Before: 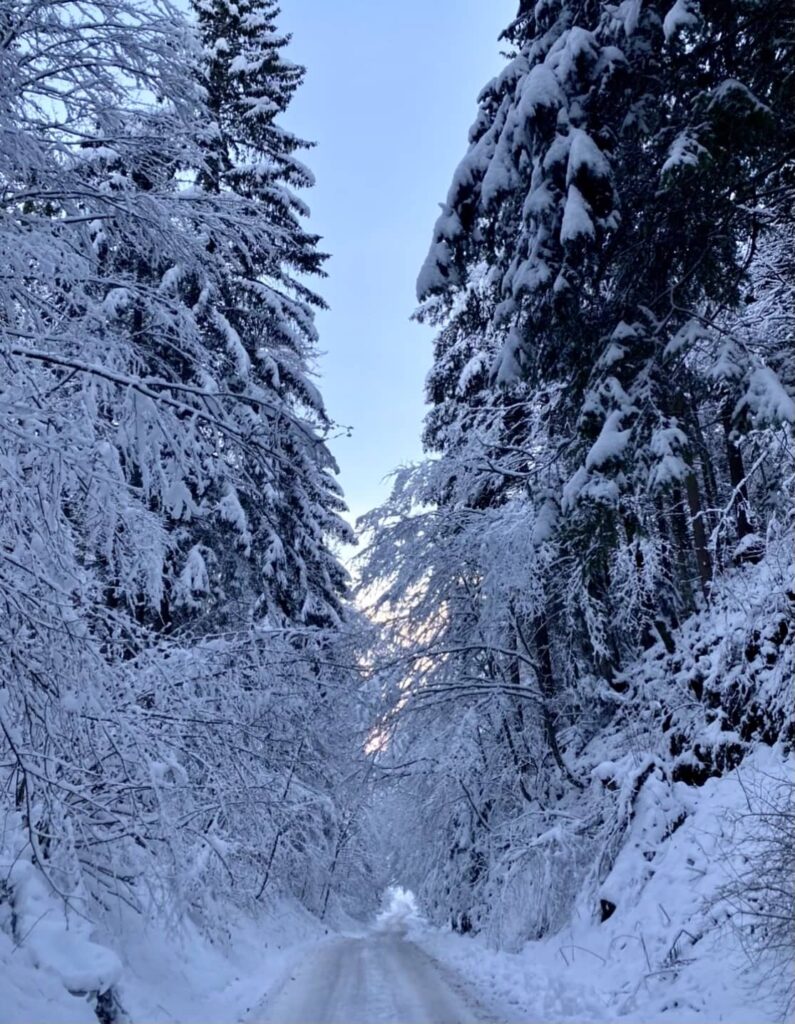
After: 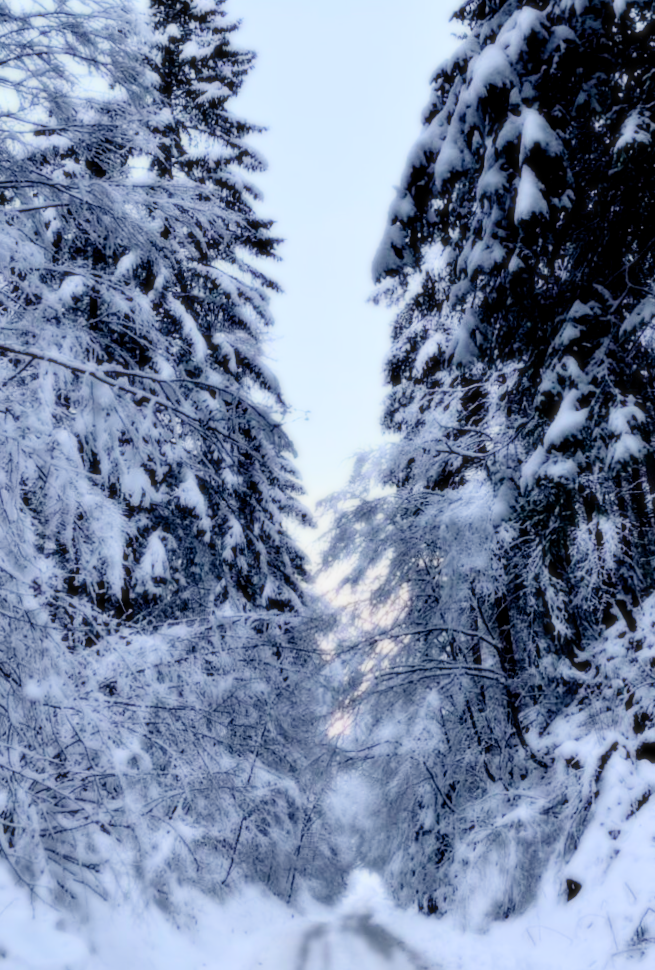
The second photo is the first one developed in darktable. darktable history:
filmic rgb: middle gray luminance 30%, black relative exposure -9 EV, white relative exposure 7 EV, threshold 6 EV, target black luminance 0%, hardness 2.94, latitude 2.04%, contrast 0.963, highlights saturation mix 5%, shadows ↔ highlights balance 12.16%, add noise in highlights 0, preserve chrominance no, color science v3 (2019), use custom middle-gray values true, iterations of high-quality reconstruction 0, contrast in highlights soft, enable highlight reconstruction true
crop and rotate: angle 1°, left 4.281%, top 0.642%, right 11.383%, bottom 2.486%
exposure: black level correction 0.001, exposure 0.5 EV, compensate exposure bias true, compensate highlight preservation false
bloom: size 0%, threshold 54.82%, strength 8.31%
